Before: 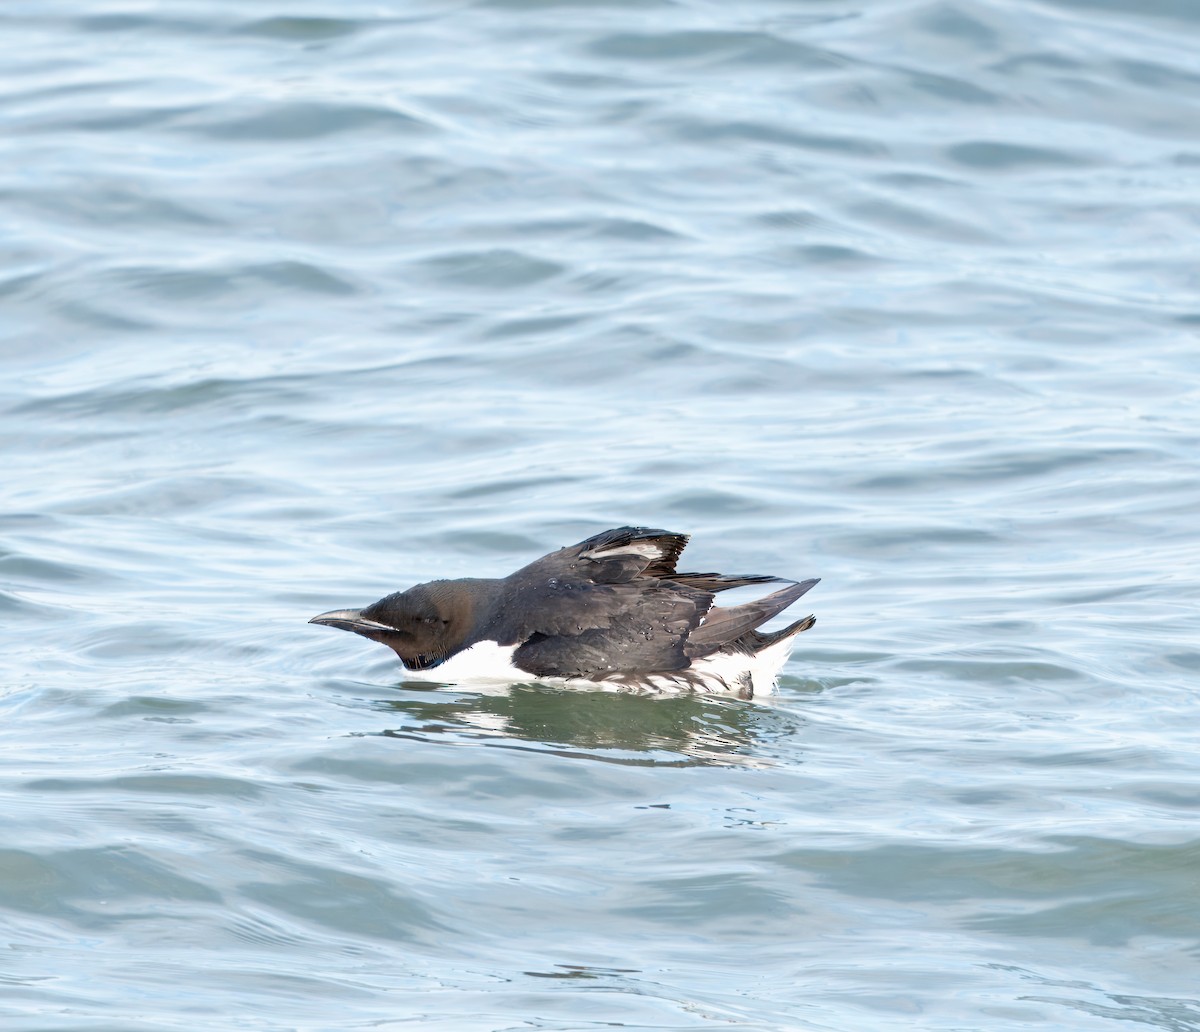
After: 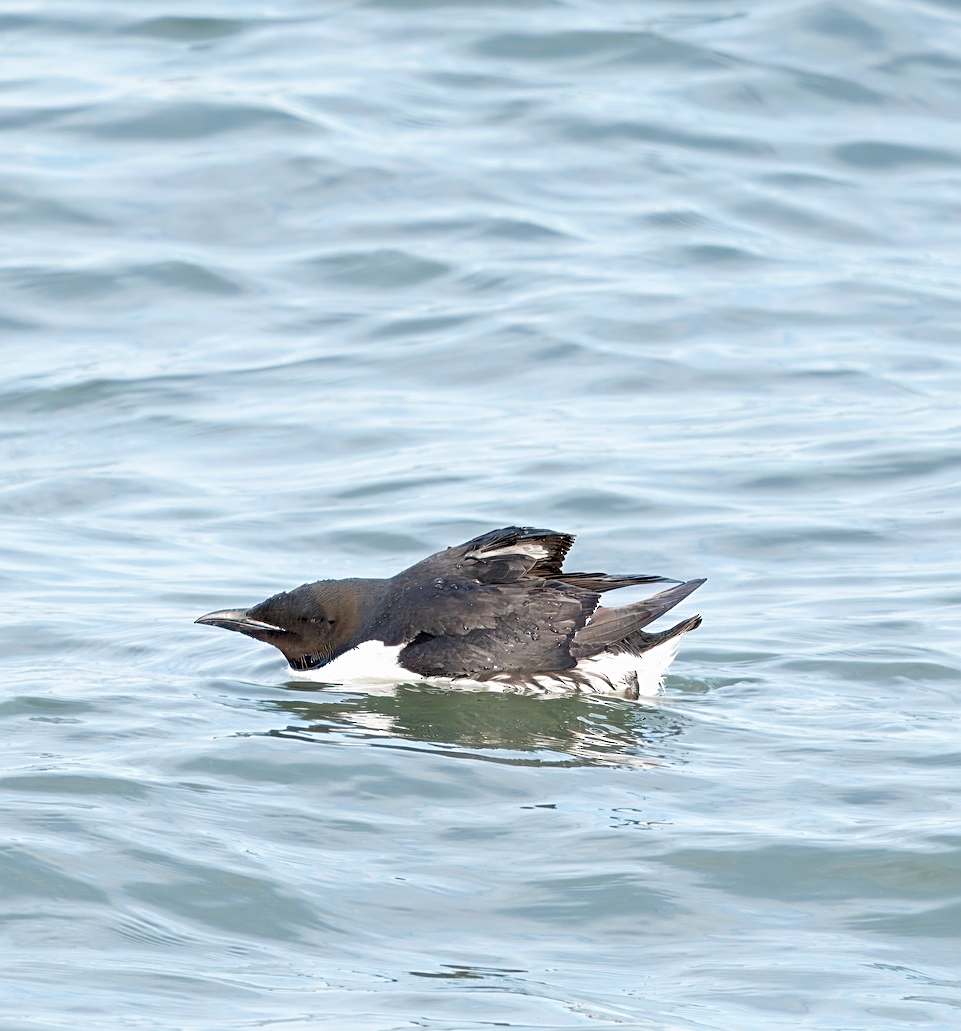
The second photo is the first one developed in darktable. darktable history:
sharpen: on, module defaults
tone equalizer: -8 EV -0.544 EV, edges refinement/feathering 500, mask exposure compensation -1.57 EV, preserve details no
crop and rotate: left 9.556%, right 10.294%
